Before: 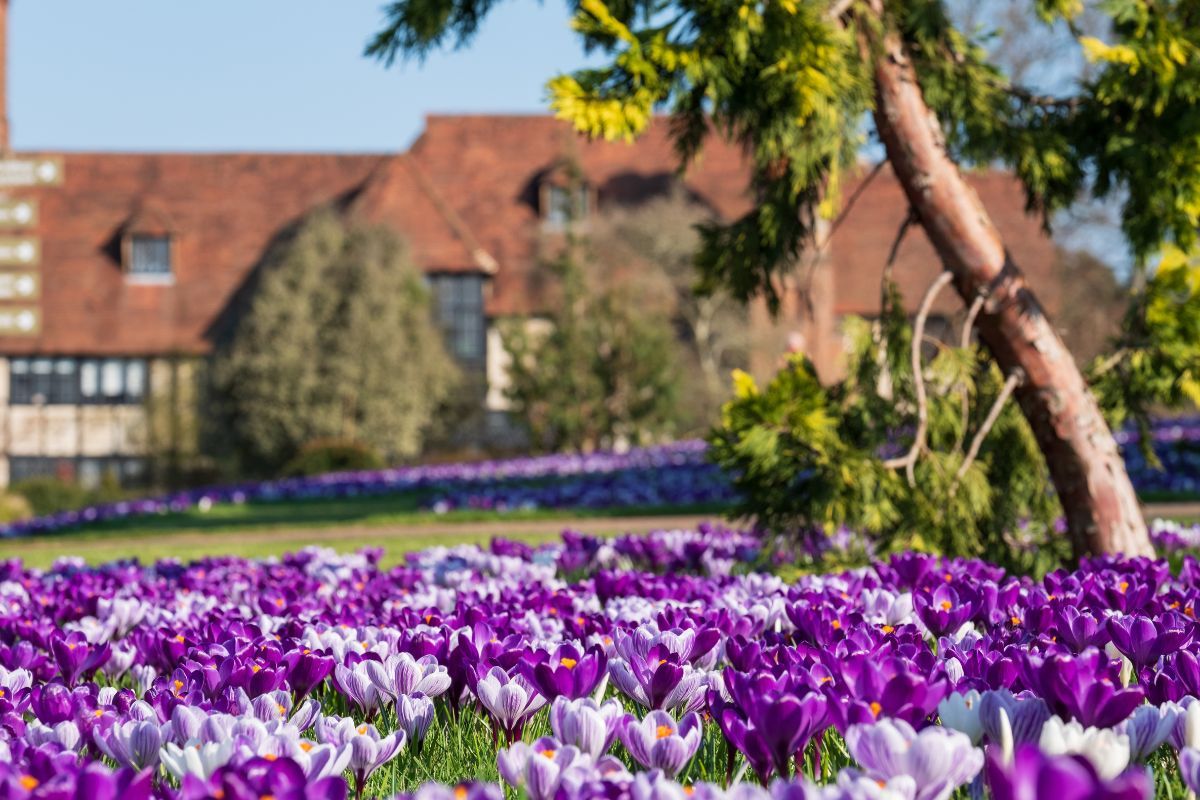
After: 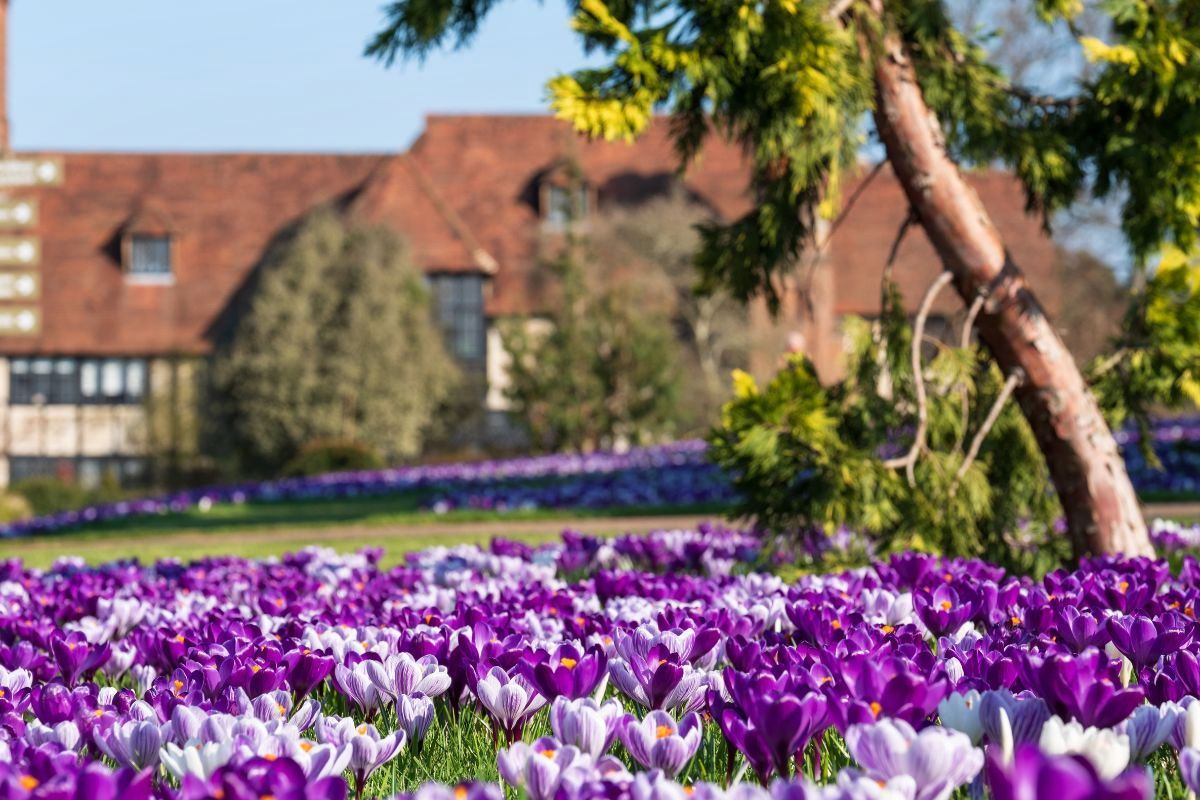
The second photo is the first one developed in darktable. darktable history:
shadows and highlights: shadows -1.36, highlights 41.62
